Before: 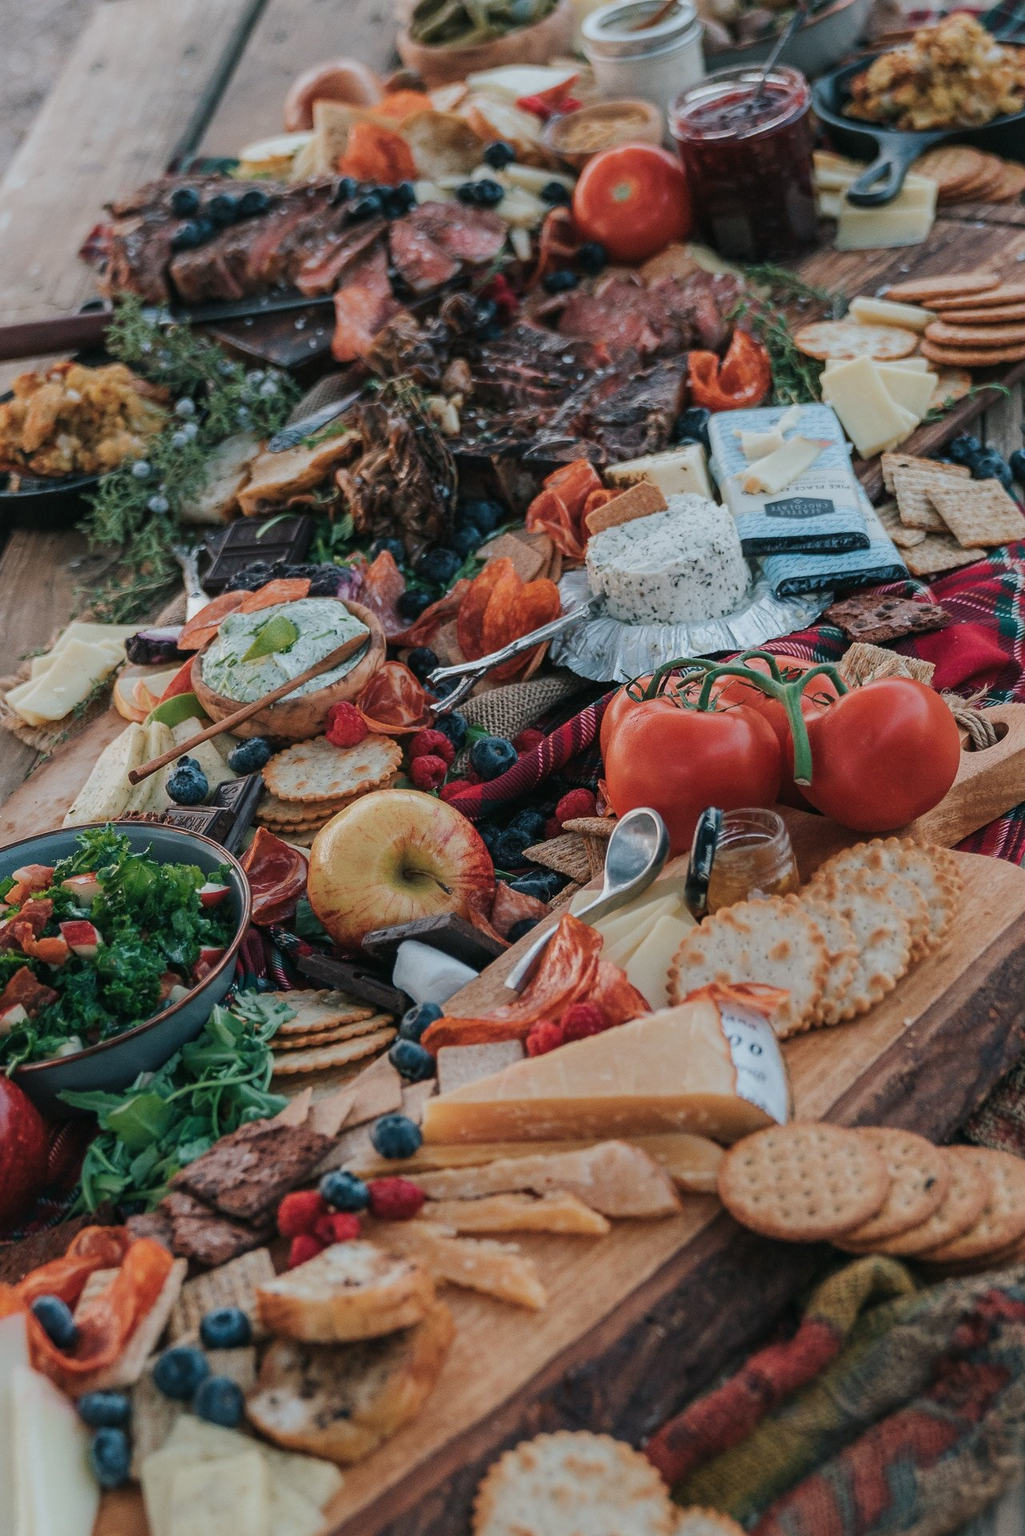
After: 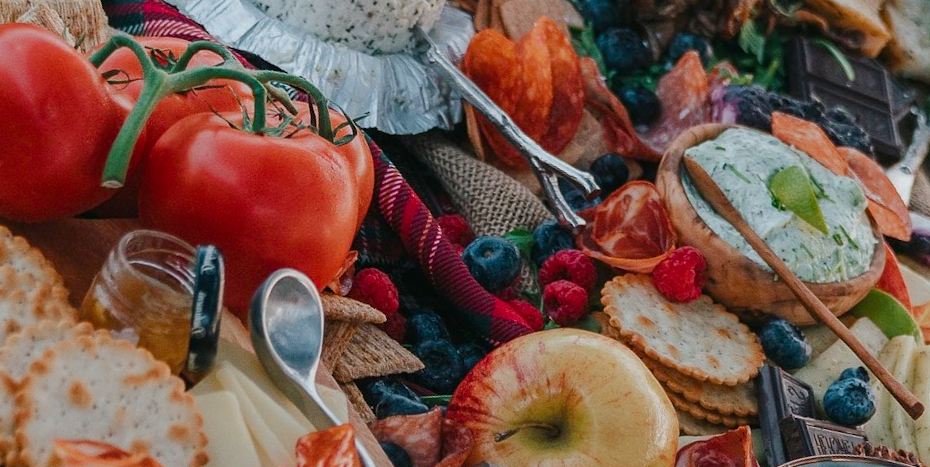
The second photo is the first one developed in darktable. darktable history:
crop and rotate: angle 16.12°, top 30.835%, bottom 35.653%
color balance rgb: perceptual saturation grading › global saturation 20%, perceptual saturation grading › highlights -25%, perceptual saturation grading › shadows 25%
